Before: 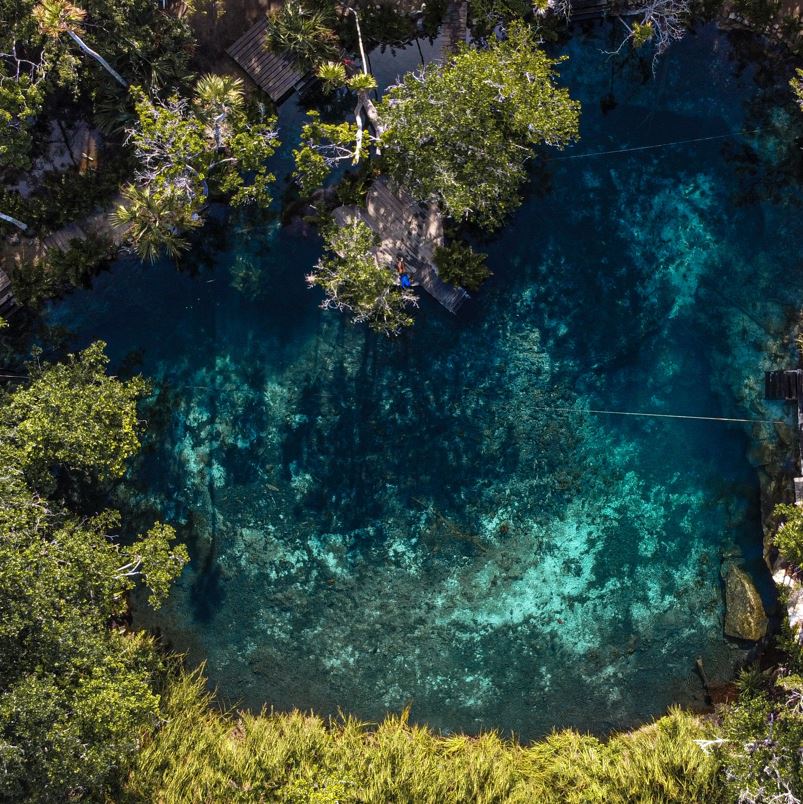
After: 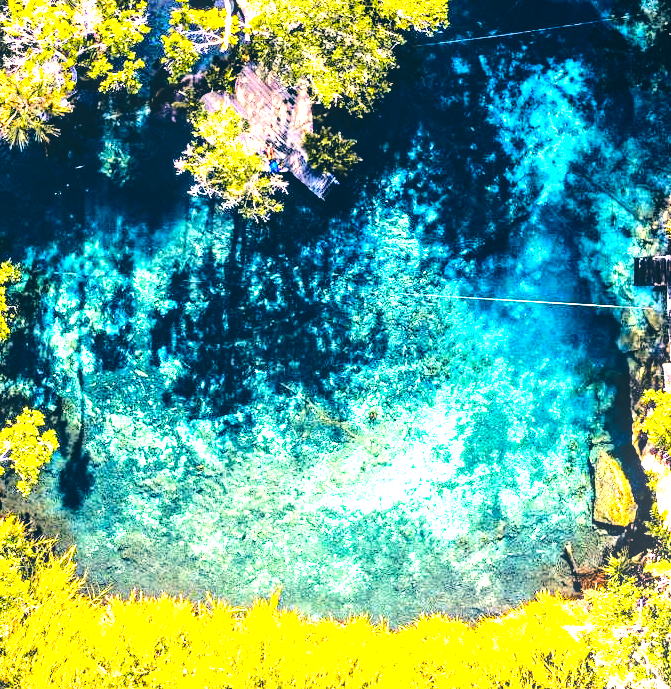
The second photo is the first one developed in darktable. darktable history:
local contrast: detail 110%
crop: left 16.436%, top 14.22%
color correction: highlights a* 10.36, highlights b* 14.17, shadows a* -9.99, shadows b* -15.13
color balance rgb: perceptual saturation grading › global saturation 40.514%, perceptual saturation grading › highlights -50.31%, perceptual saturation grading › shadows 30.963%, perceptual brilliance grading › global brilliance 29.662%, perceptual brilliance grading › highlights 50.409%, perceptual brilliance grading › mid-tones 49.479%, perceptual brilliance grading › shadows -22.347%
tone equalizer: on, module defaults
exposure: exposure 1.273 EV, compensate highlight preservation false
base curve: curves: ch0 [(0, 0) (0.036, 0.01) (0.123, 0.254) (0.258, 0.504) (0.507, 0.748) (1, 1)]
